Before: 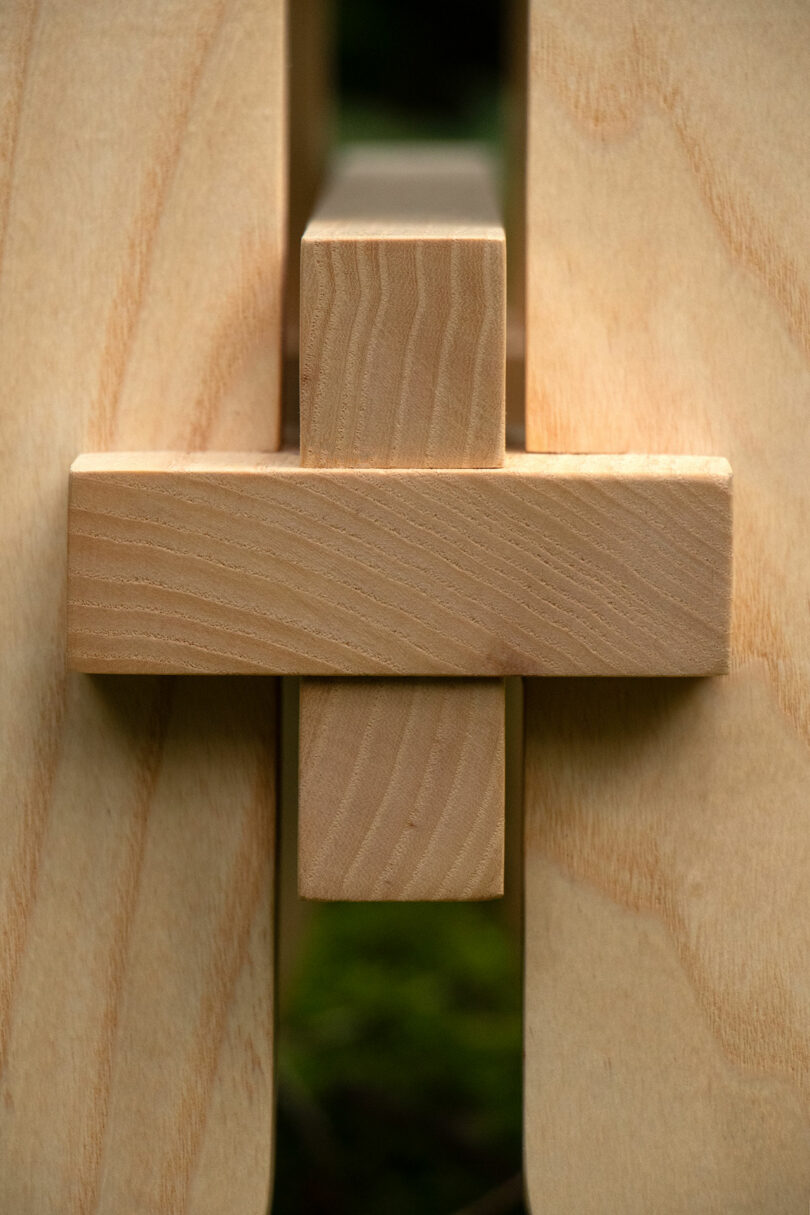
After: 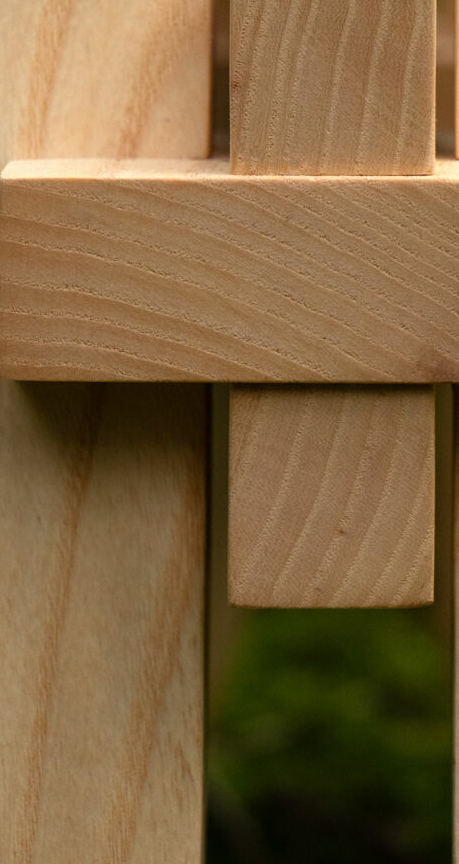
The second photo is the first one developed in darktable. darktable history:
crop: left 8.645%, top 24.145%, right 34.607%, bottom 4.73%
